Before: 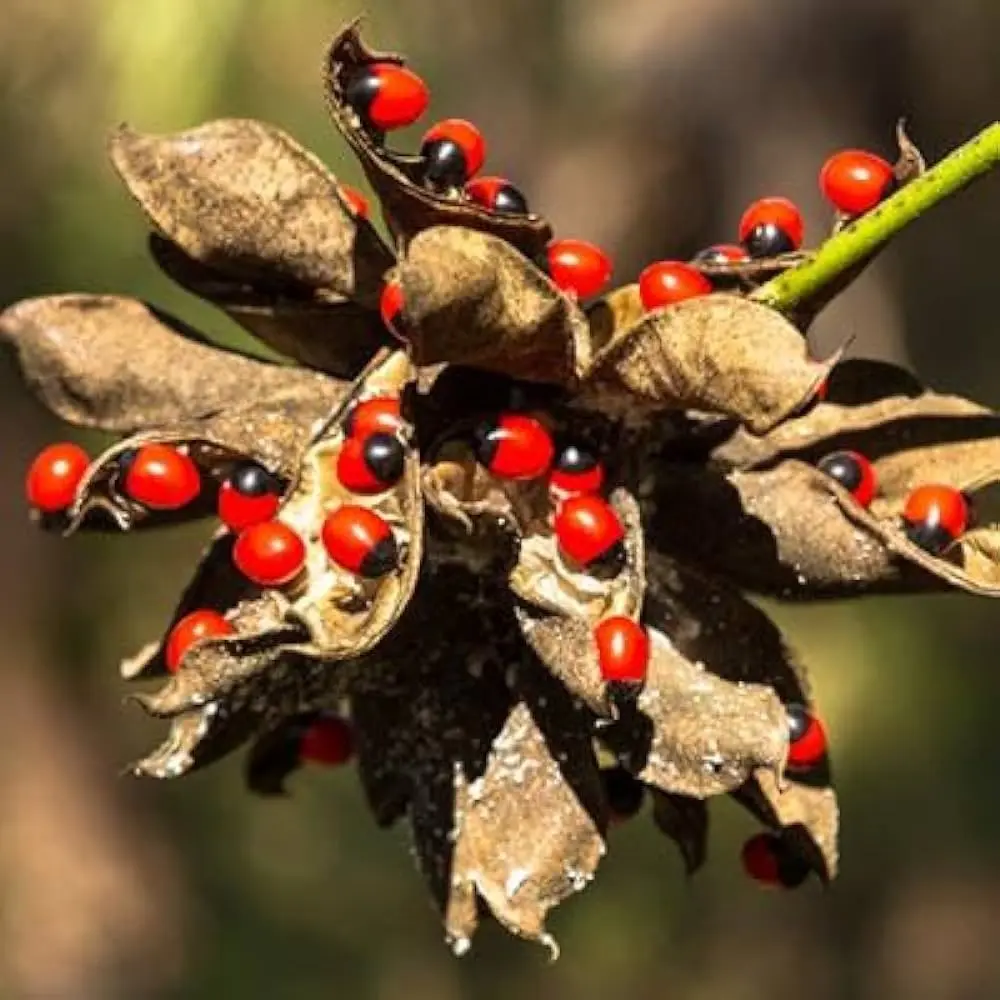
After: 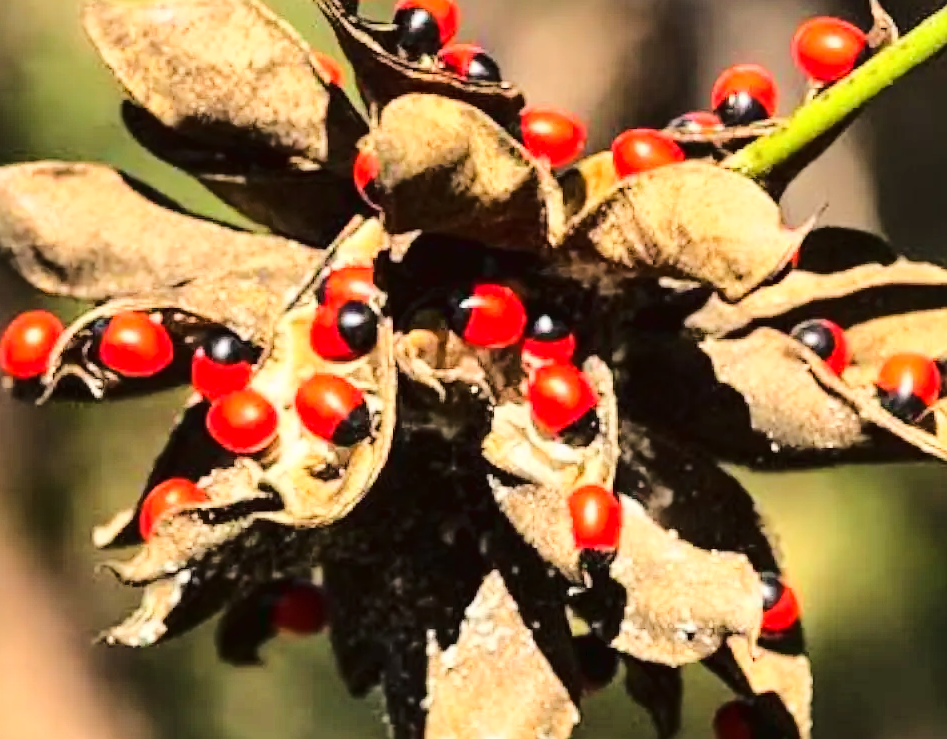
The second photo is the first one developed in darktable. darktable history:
base curve: curves: ch0 [(0, 0) (0.028, 0.03) (0.121, 0.232) (0.46, 0.748) (0.859, 0.968) (1, 1)]
tone curve: curves: ch0 [(0, 0) (0.003, 0.02) (0.011, 0.023) (0.025, 0.028) (0.044, 0.045) (0.069, 0.063) (0.1, 0.09) (0.136, 0.122) (0.177, 0.166) (0.224, 0.223) (0.277, 0.297) (0.335, 0.384) (0.399, 0.461) (0.468, 0.549) (0.543, 0.632) (0.623, 0.705) (0.709, 0.772) (0.801, 0.844) (0.898, 0.91) (1, 1)], color space Lab, linked channels, preserve colors none
crop and rotate: left 2.783%, top 13.291%, right 2.452%, bottom 12.764%
